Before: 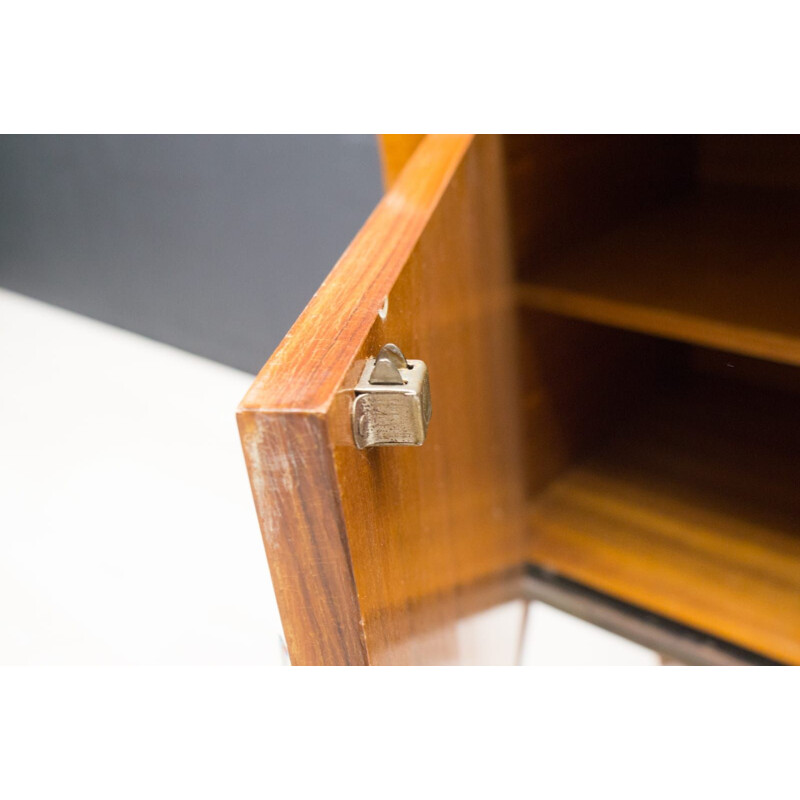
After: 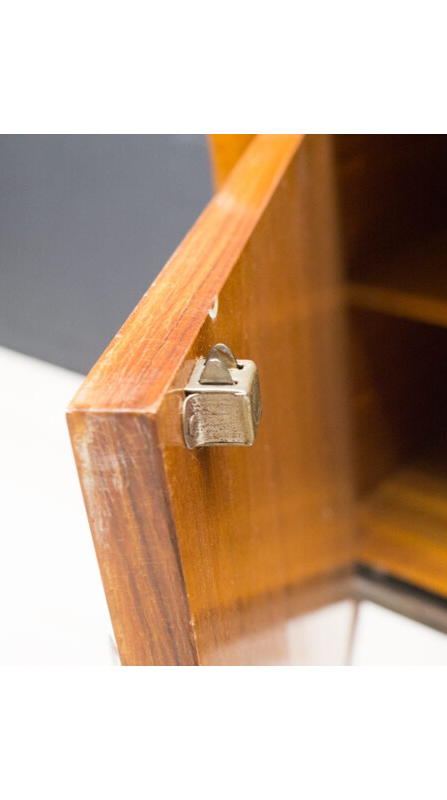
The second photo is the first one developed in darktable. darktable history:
crop: left 21.309%, right 22.703%
